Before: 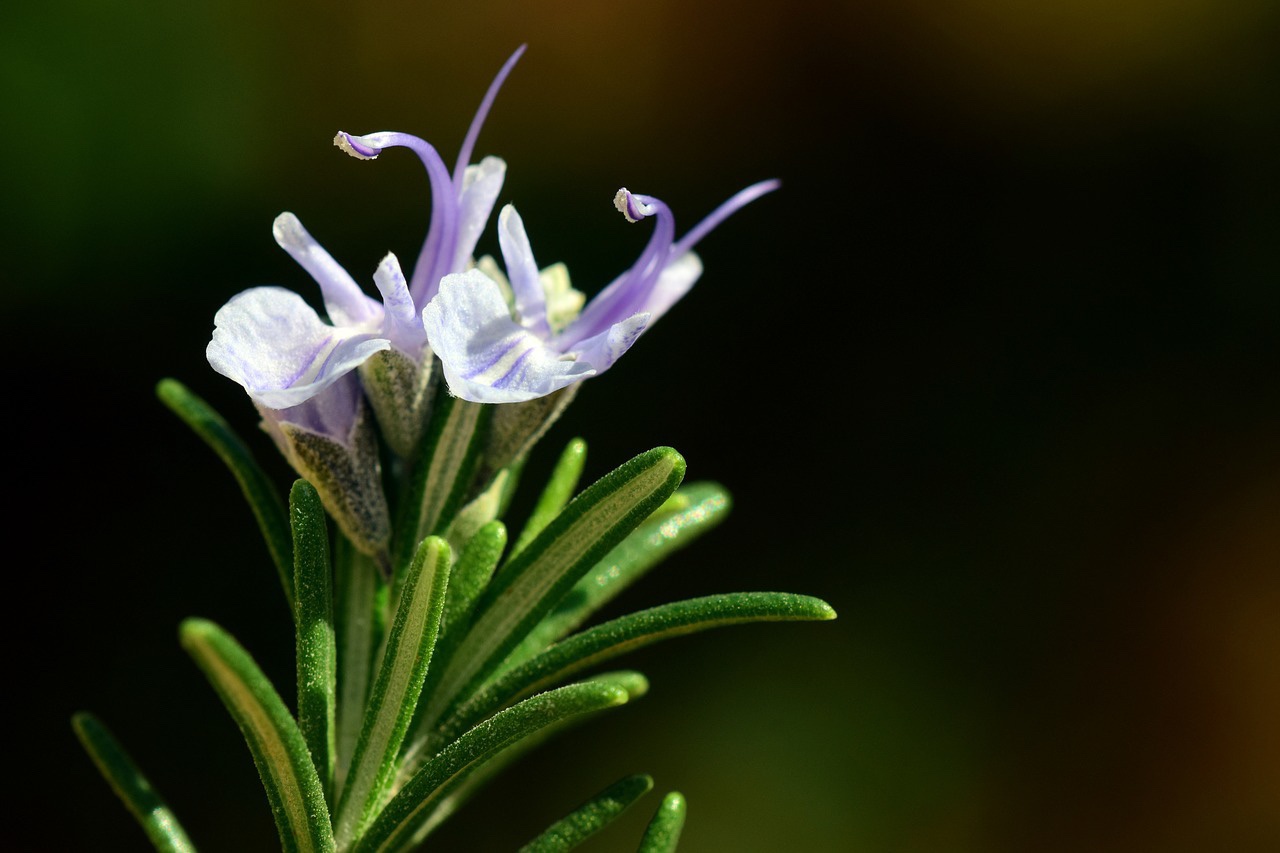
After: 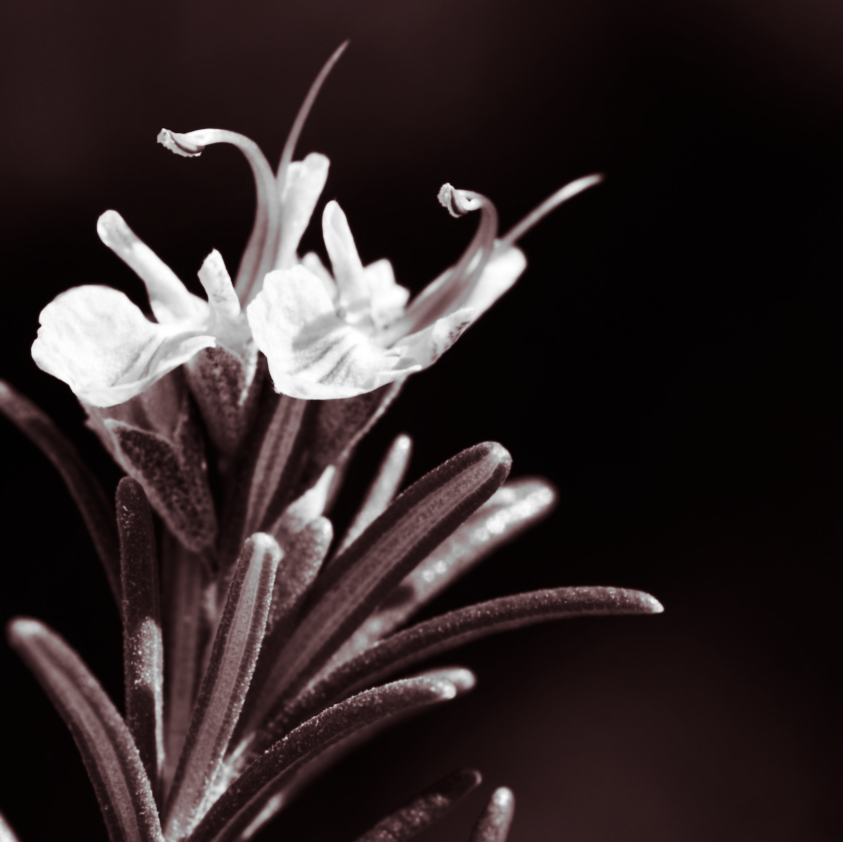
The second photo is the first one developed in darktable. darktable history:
velvia: on, module defaults
monochrome: on, module defaults
split-toning: shadows › saturation 0.41, highlights › saturation 0, compress 33.55%
crop and rotate: left 13.342%, right 19.991%
tone equalizer: on, module defaults
lowpass: radius 0.76, contrast 1.56, saturation 0, unbound 0
color zones: curves: ch1 [(0, 0.469) (0.01, 0.469) (0.12, 0.446) (0.248, 0.469) (0.5, 0.5) (0.748, 0.5) (0.99, 0.469) (1, 0.469)]
rotate and perspective: rotation -0.45°, automatic cropping original format, crop left 0.008, crop right 0.992, crop top 0.012, crop bottom 0.988
